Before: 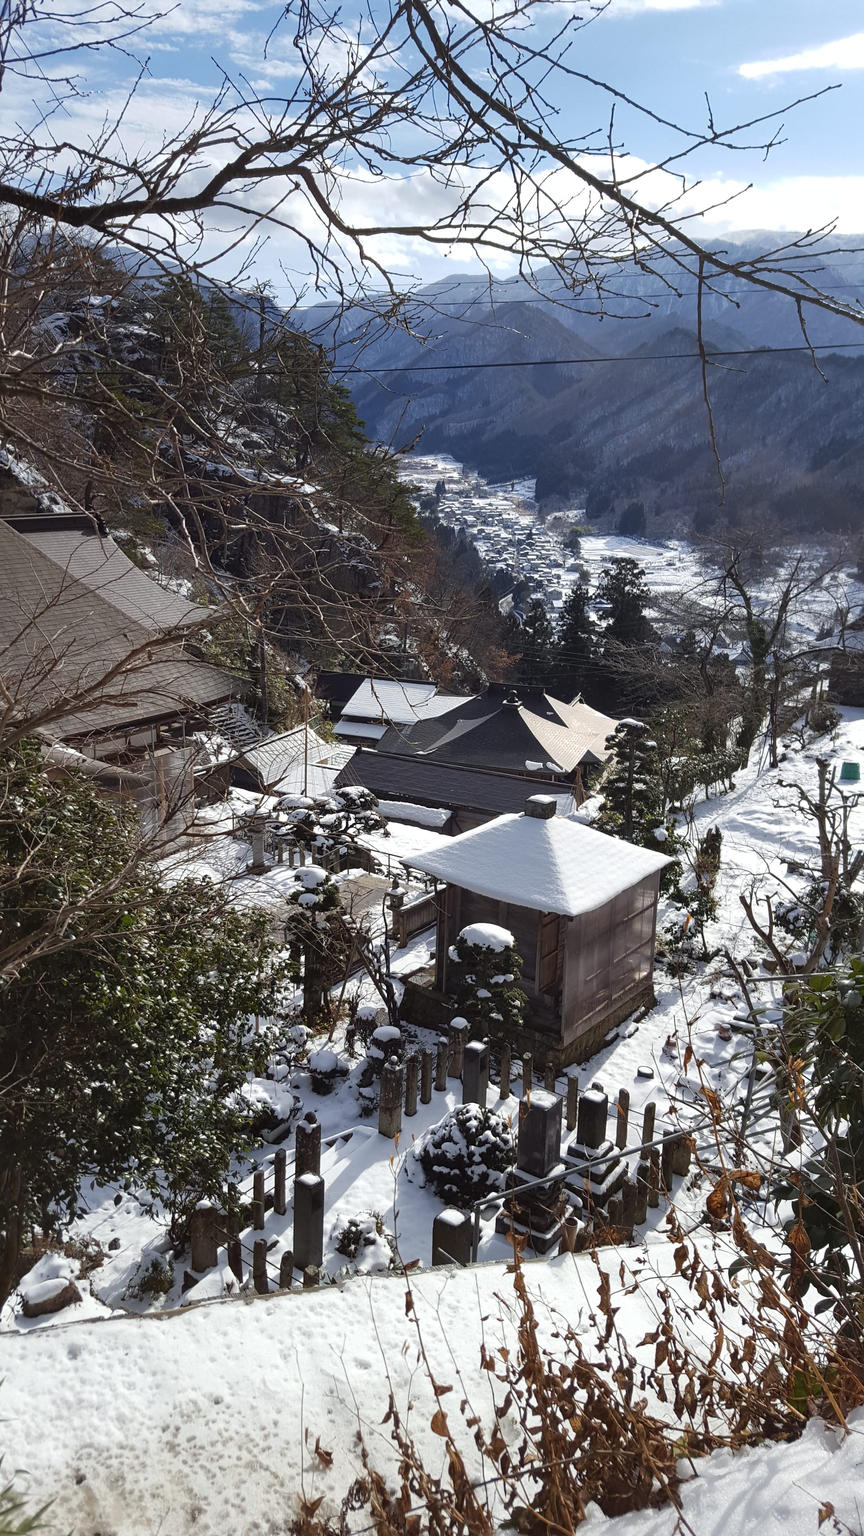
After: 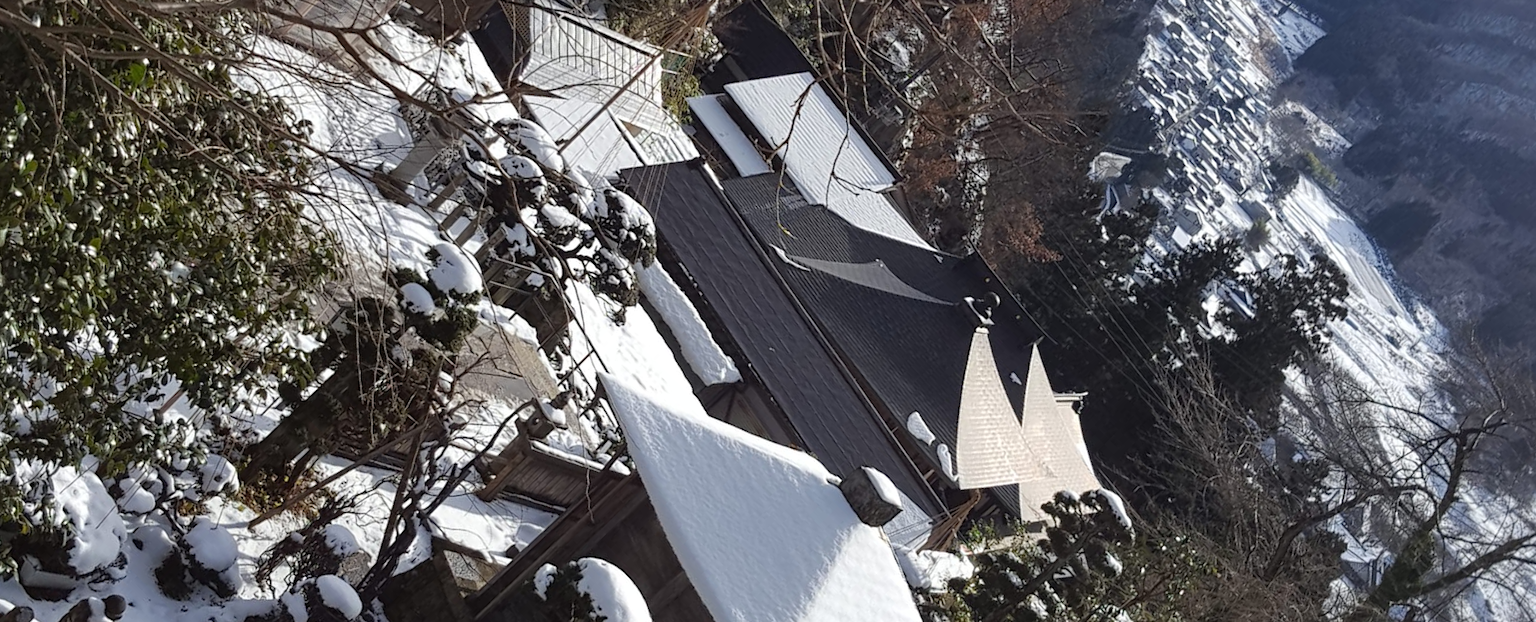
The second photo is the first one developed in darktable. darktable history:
crop and rotate: angle -45.22°, top 16.775%, right 0.777%, bottom 11.639%
